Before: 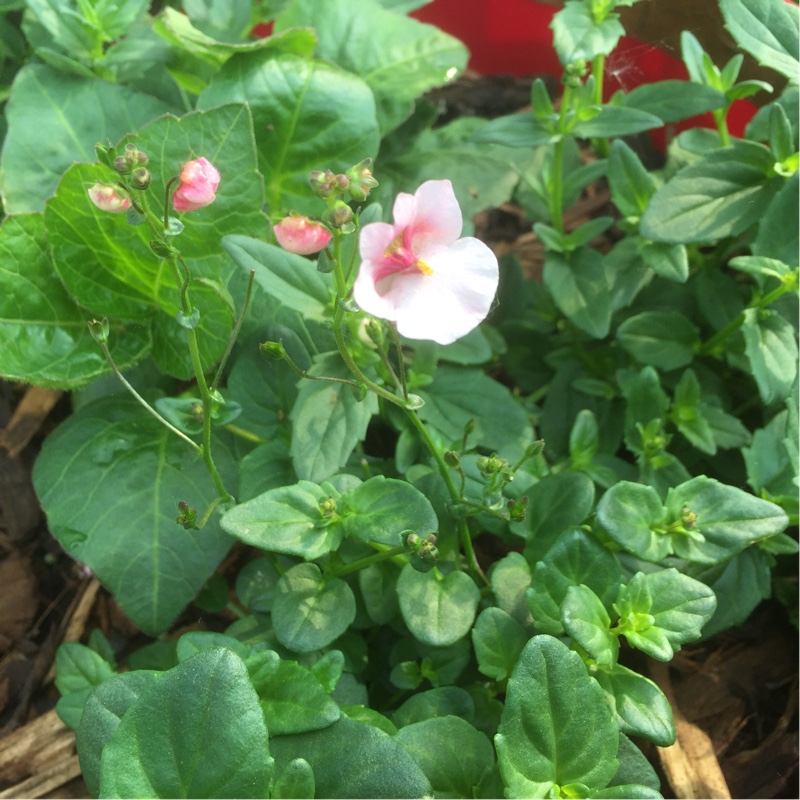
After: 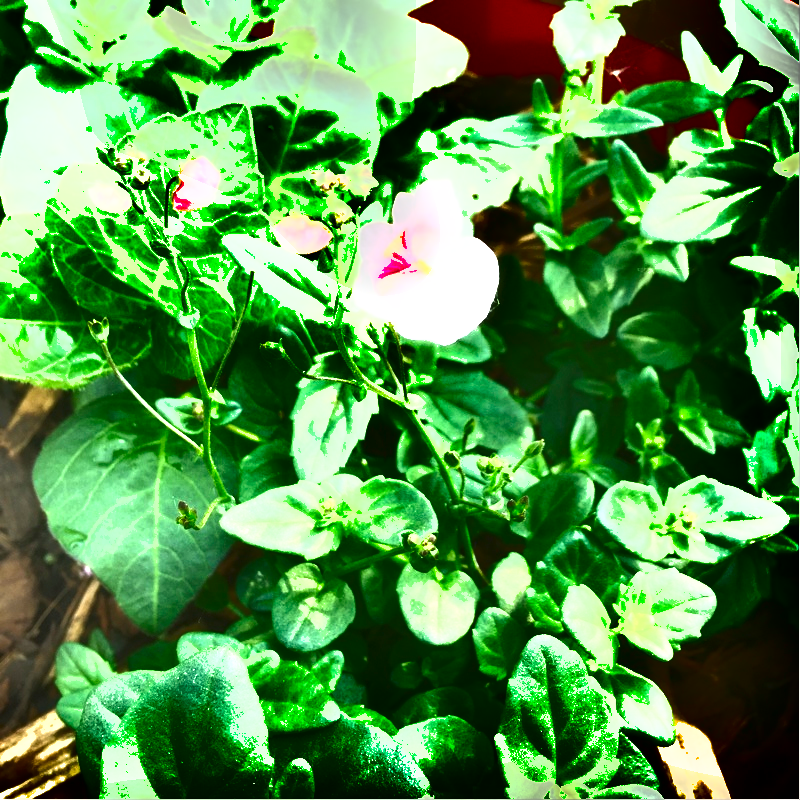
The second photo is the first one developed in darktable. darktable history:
shadows and highlights: shadows 24.5, highlights -78.15, soften with gaussian
exposure: black level correction 0, exposure 1.9 EV, compensate highlight preservation false
